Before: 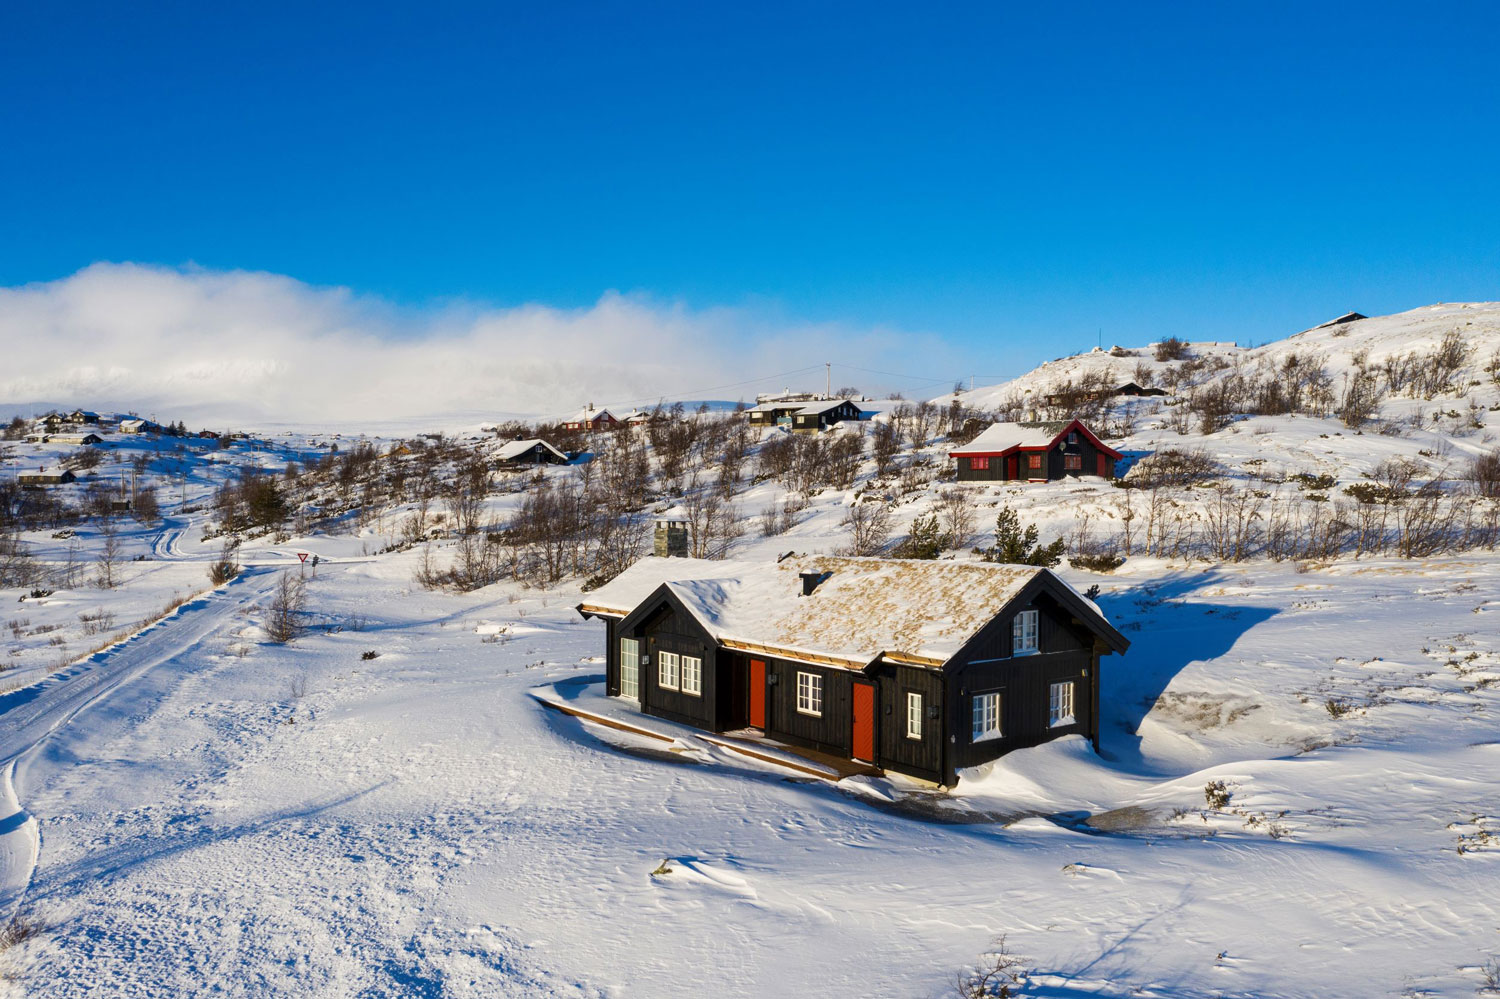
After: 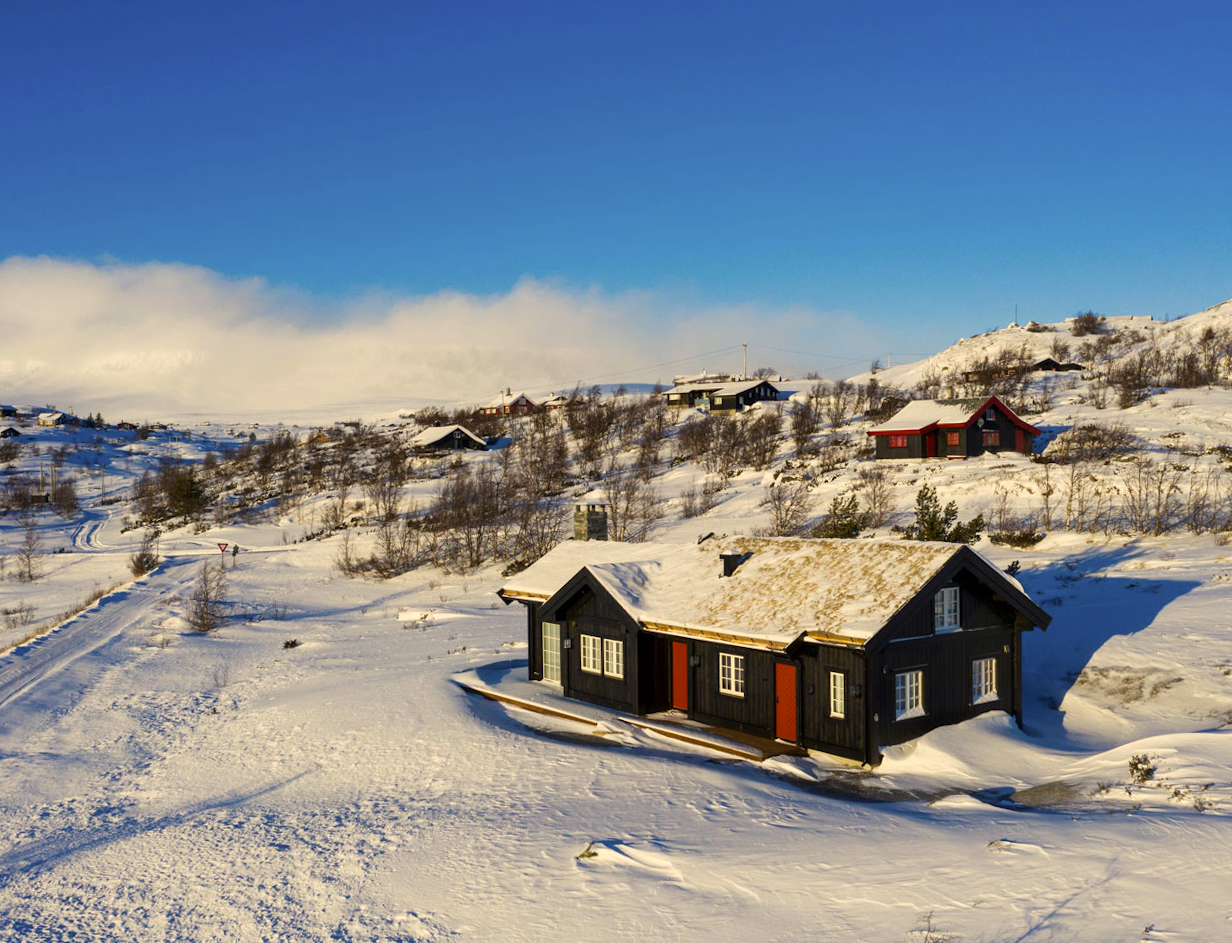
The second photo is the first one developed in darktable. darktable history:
crop and rotate: angle 1°, left 4.281%, top 0.642%, right 11.383%, bottom 2.486%
base curve: curves: ch0 [(0, 0) (0.303, 0.277) (1, 1)]
white balance: red 0.983, blue 1.036
color correction: highlights a* 2.72, highlights b* 22.8
